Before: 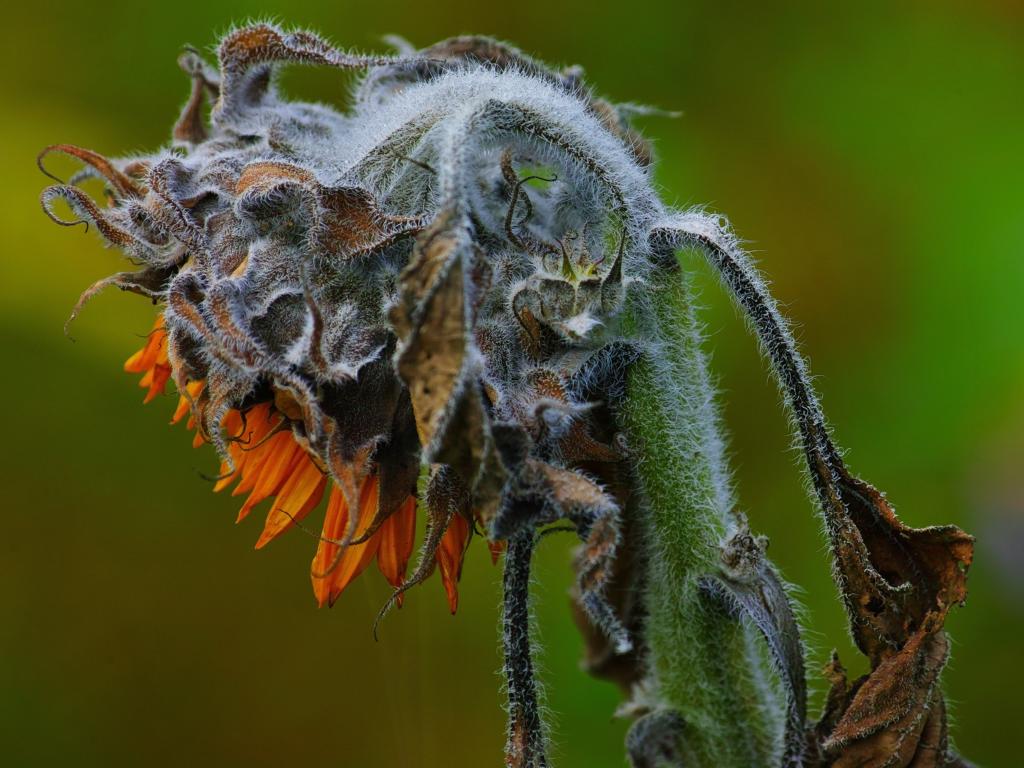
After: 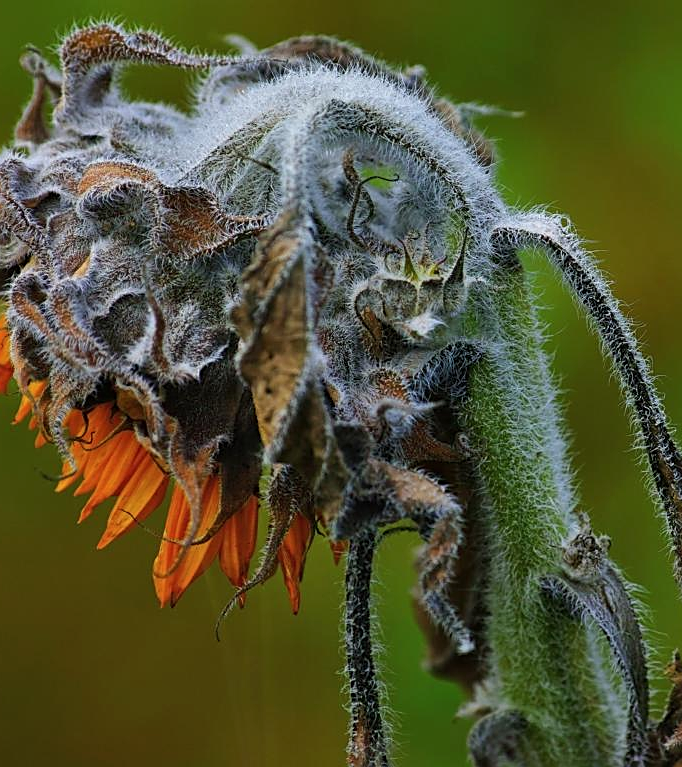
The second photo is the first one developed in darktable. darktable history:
crop and rotate: left 15.522%, right 17.81%
sharpen: on, module defaults
shadows and highlights: radius 170.45, shadows 27.41, white point adjustment 2.97, highlights -67.96, soften with gaussian
